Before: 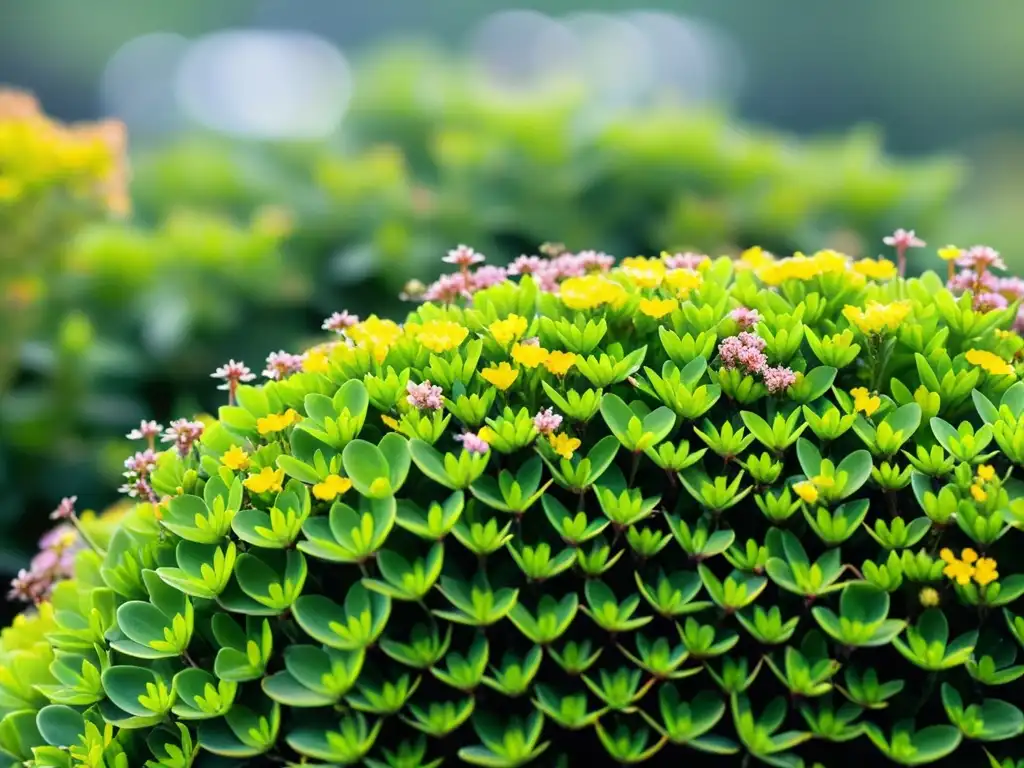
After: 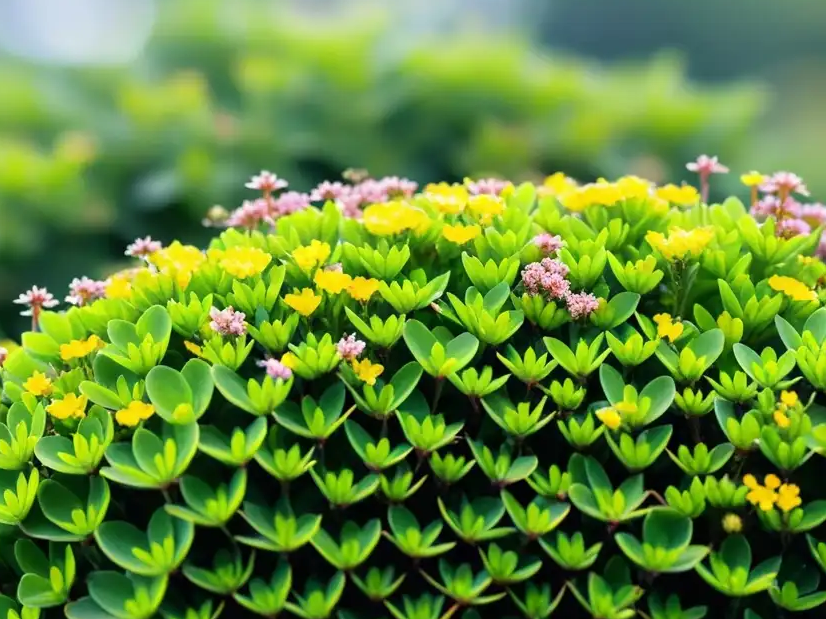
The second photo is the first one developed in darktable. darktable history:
crop: left 19.288%, top 9.65%, right 0.001%, bottom 9.731%
